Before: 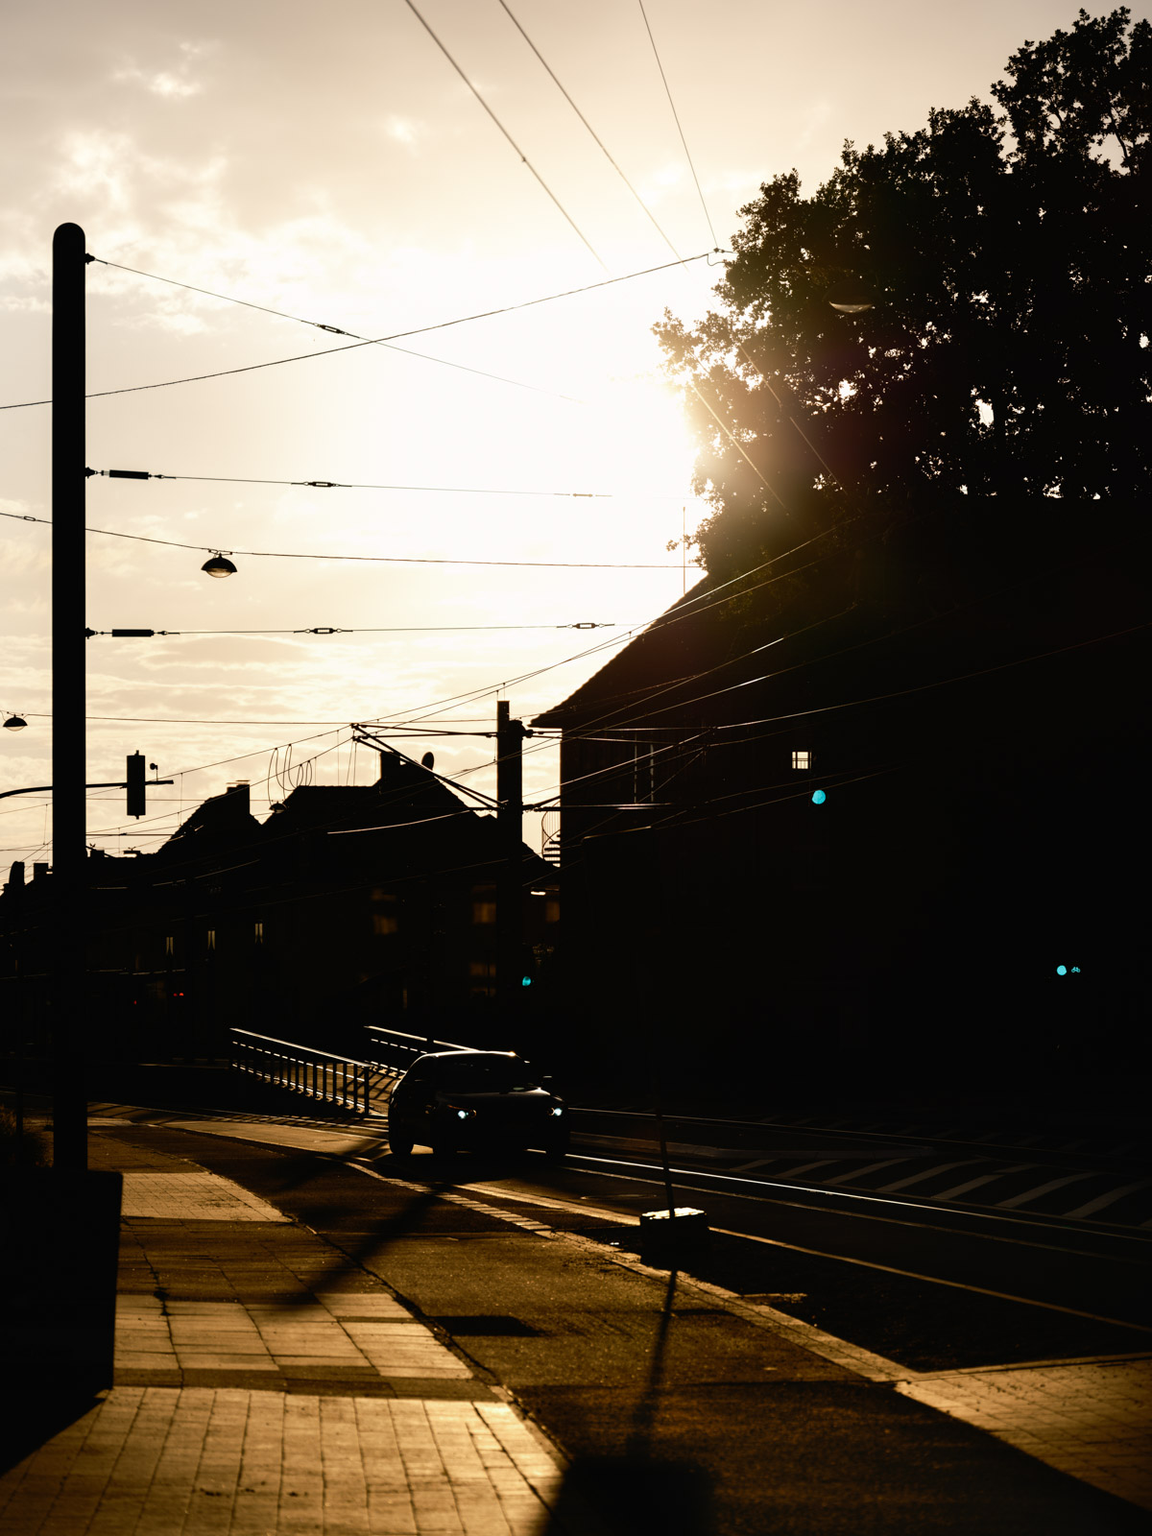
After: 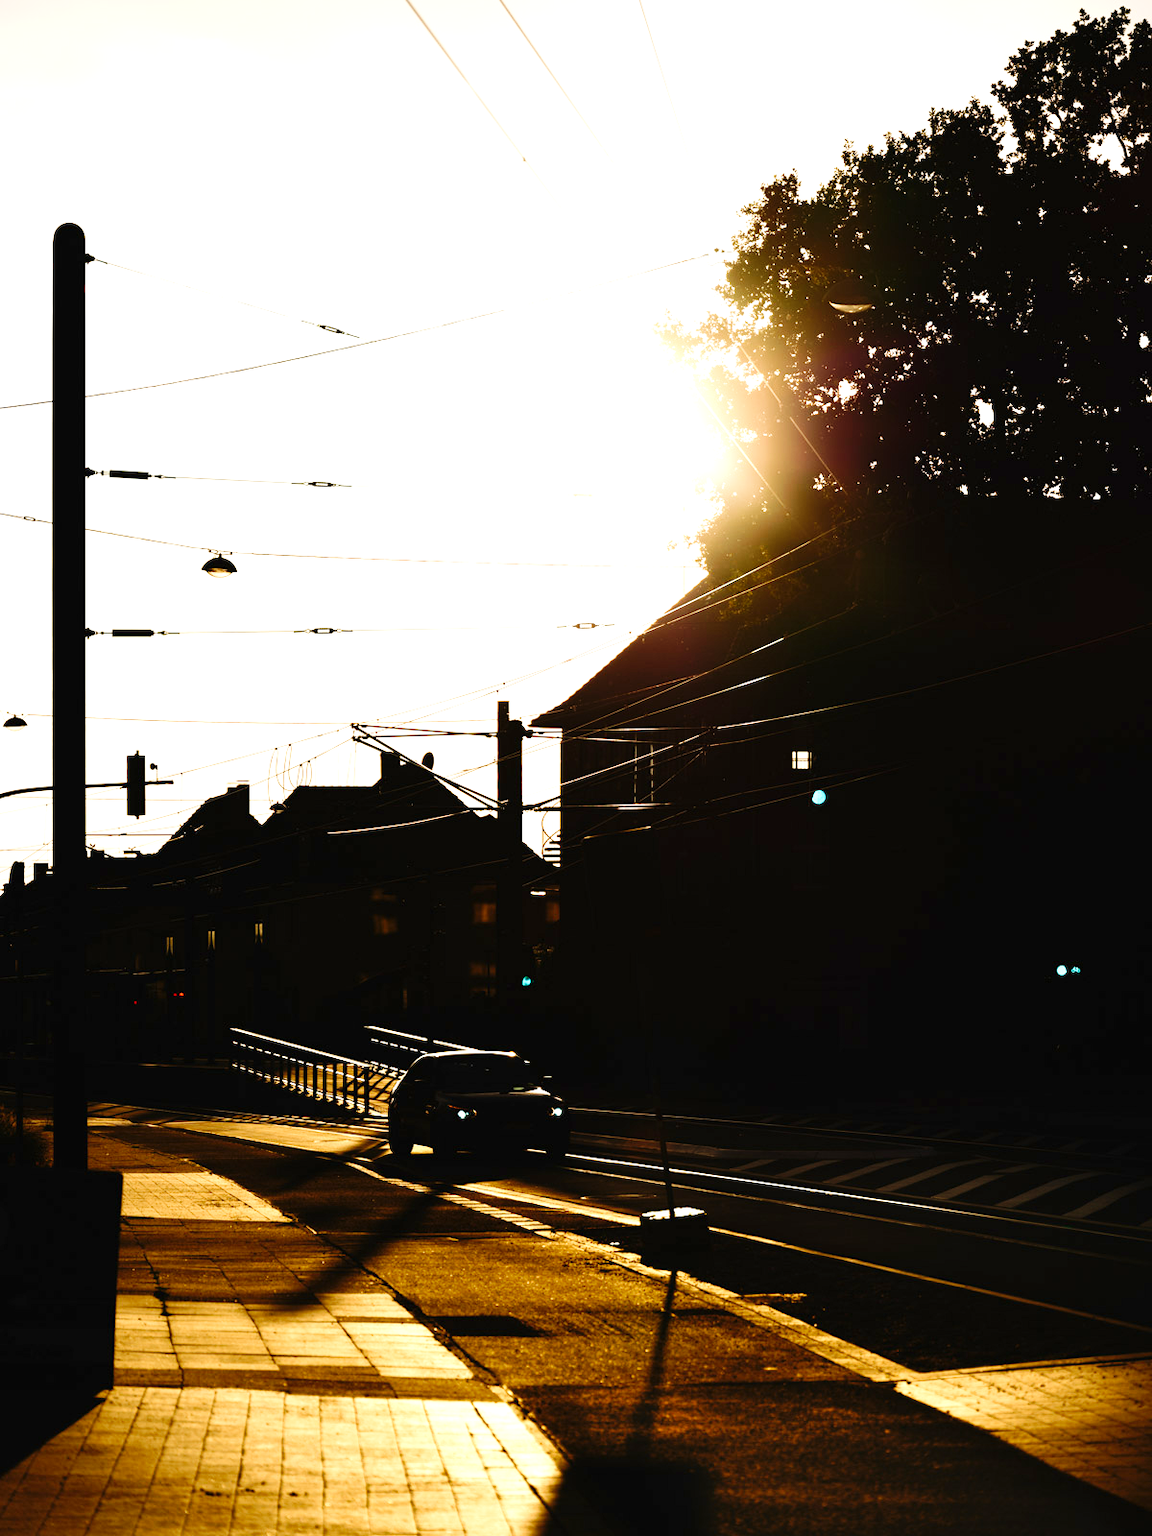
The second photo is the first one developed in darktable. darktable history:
base curve: curves: ch0 [(0, 0) (0.032, 0.025) (0.121, 0.166) (0.206, 0.329) (0.605, 0.79) (1, 1)], preserve colors none
white balance: emerald 1
velvia: on, module defaults
exposure: exposure 1.16 EV, compensate exposure bias true, compensate highlight preservation false
